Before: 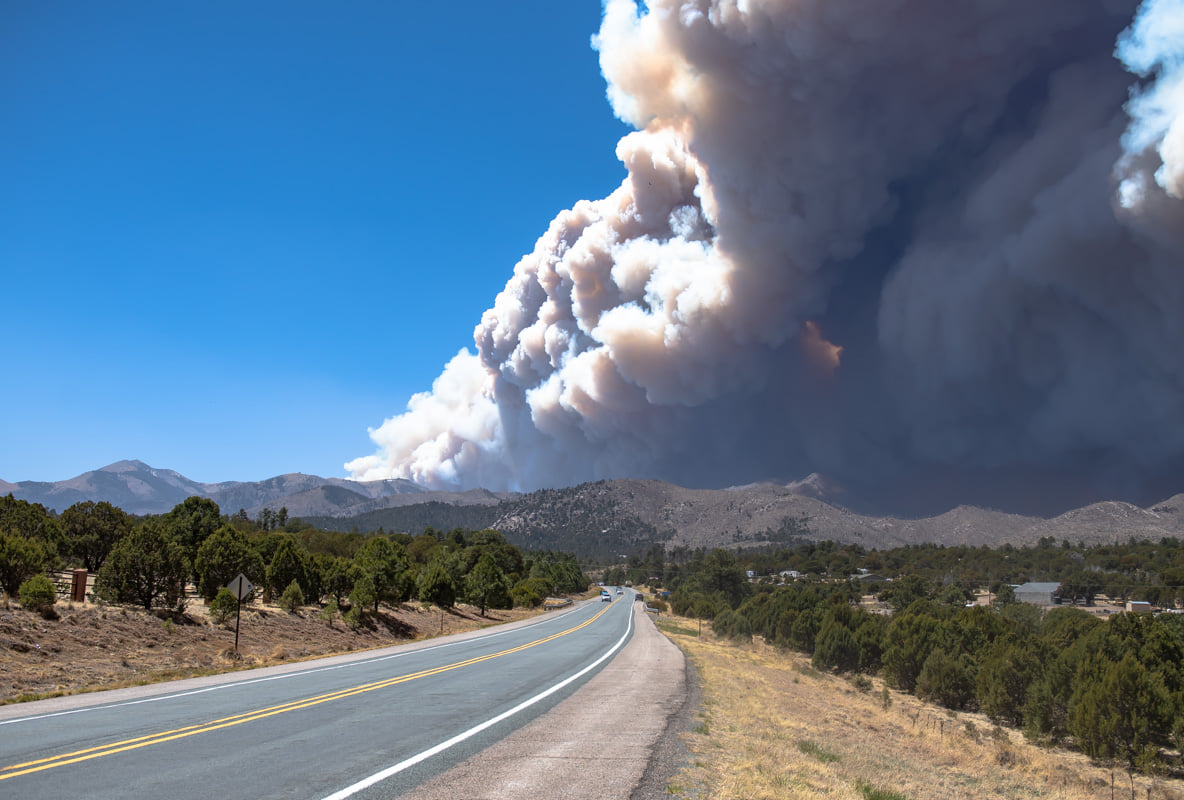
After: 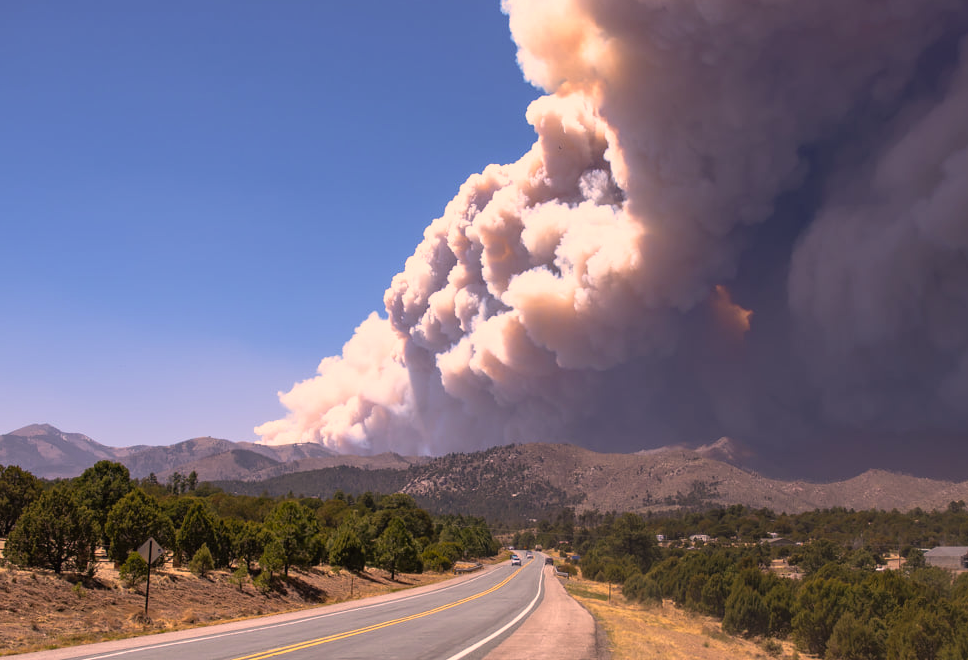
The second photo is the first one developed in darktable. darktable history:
crop and rotate: left 7.656%, top 4.527%, right 10.533%, bottom 12.918%
color correction: highlights a* 21.02, highlights b* 19.3
contrast brightness saturation: contrast -0.024, brightness -0.006, saturation 0.044
